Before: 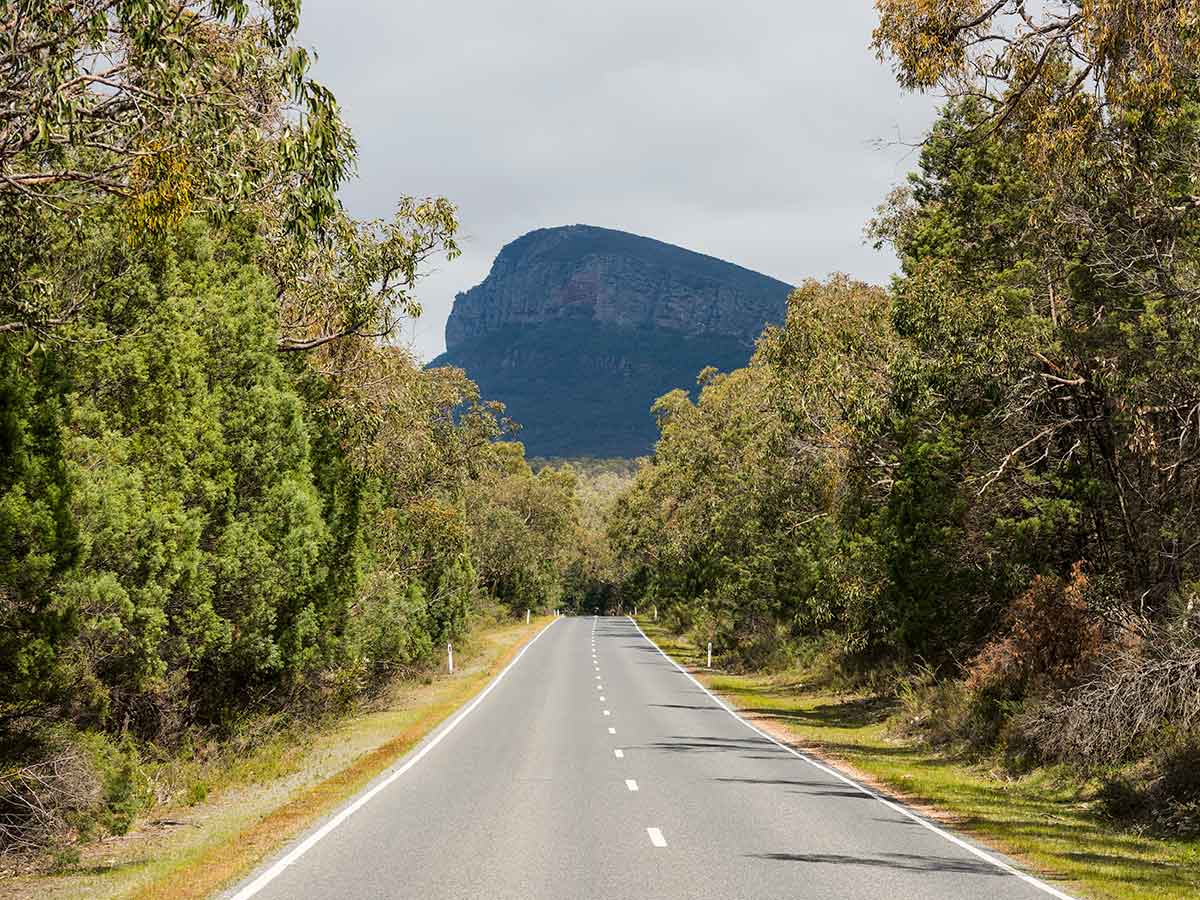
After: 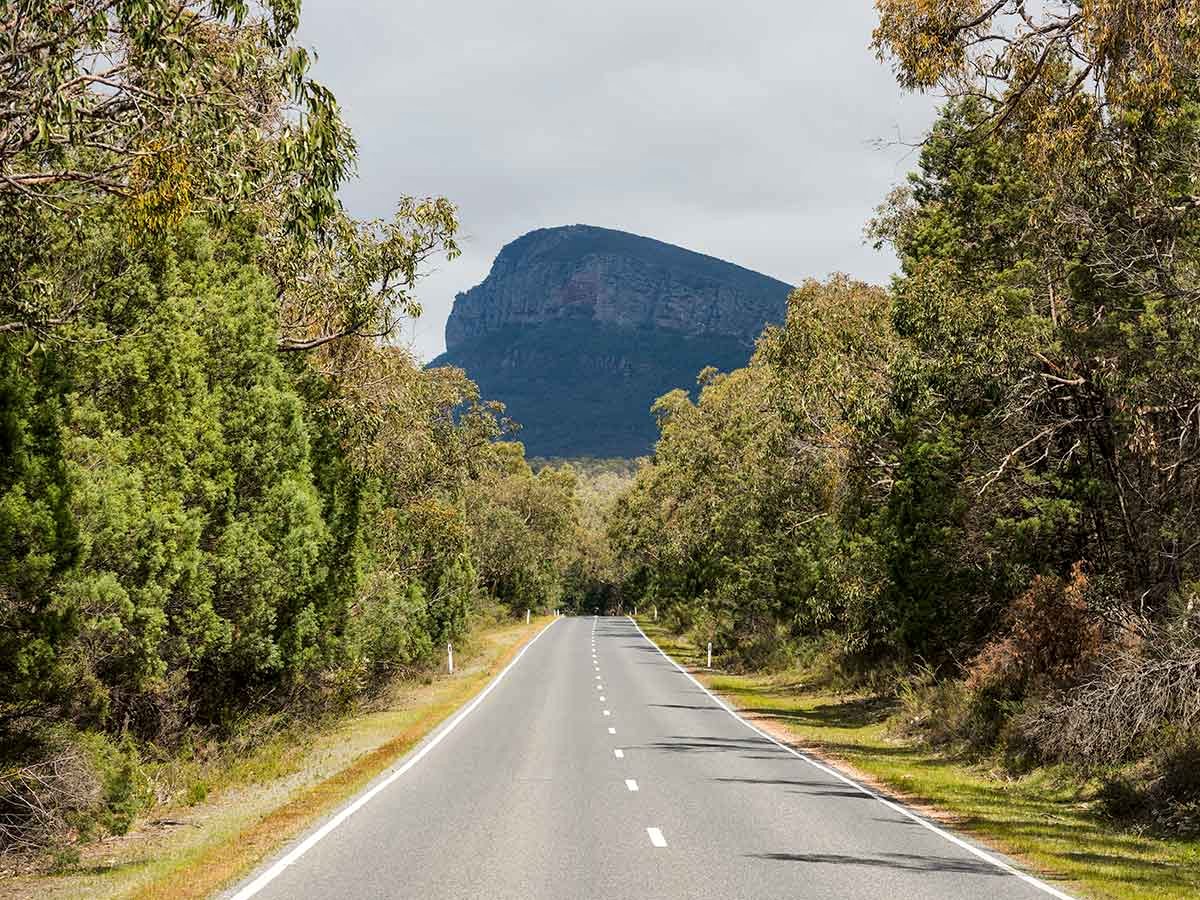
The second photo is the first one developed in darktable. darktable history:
local contrast: mode bilateral grid, contrast 21, coarseness 50, detail 120%, midtone range 0.2
